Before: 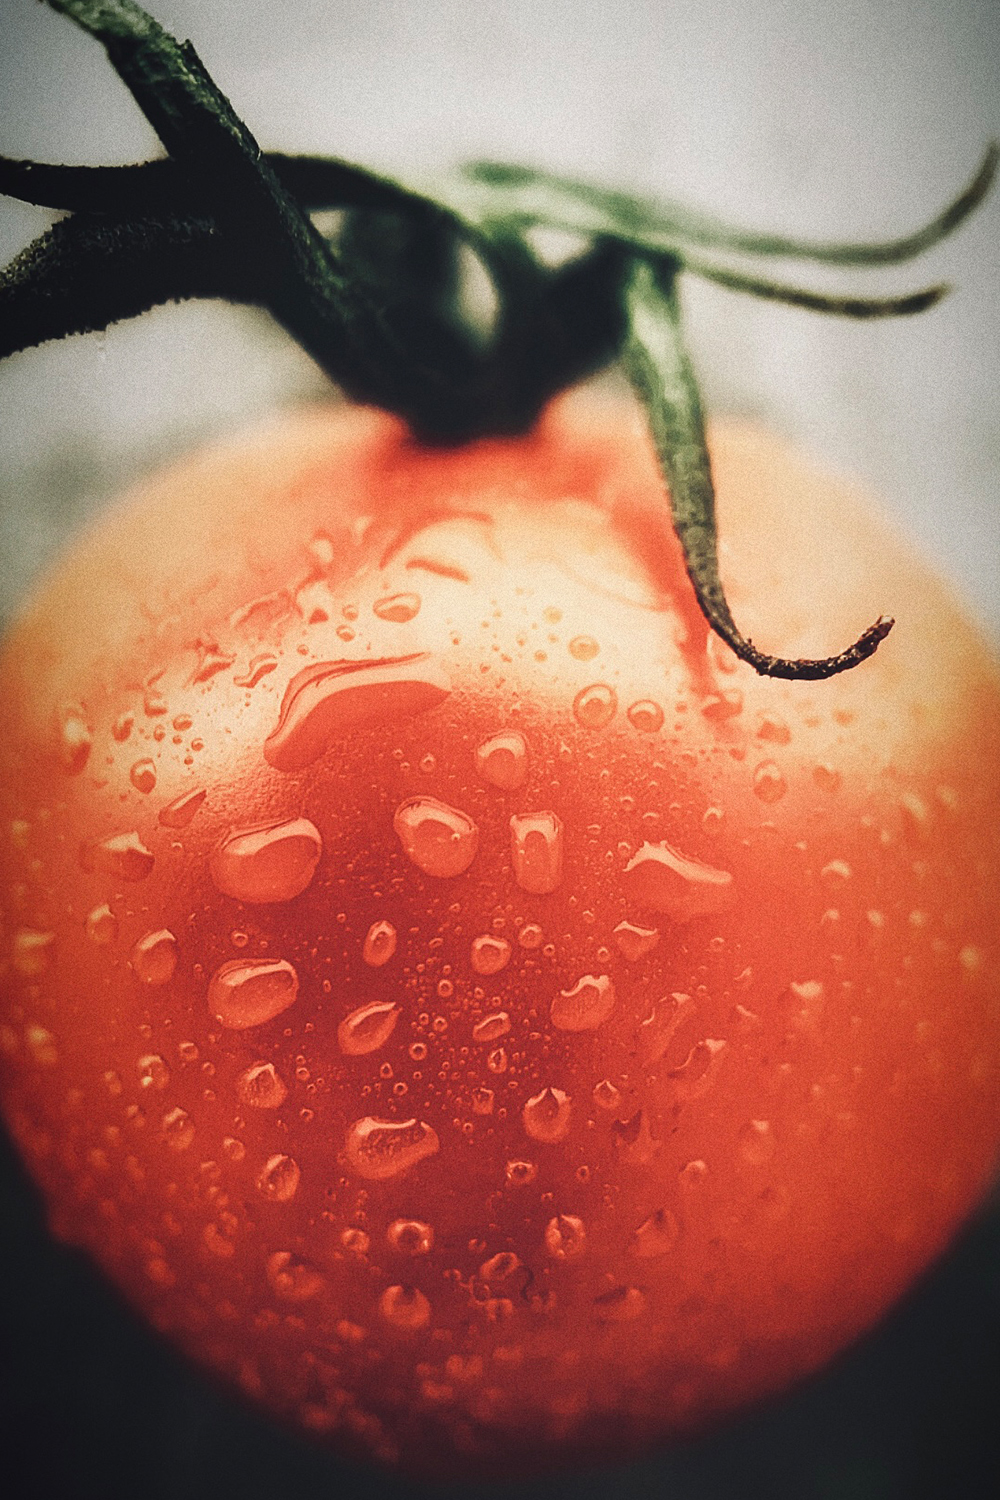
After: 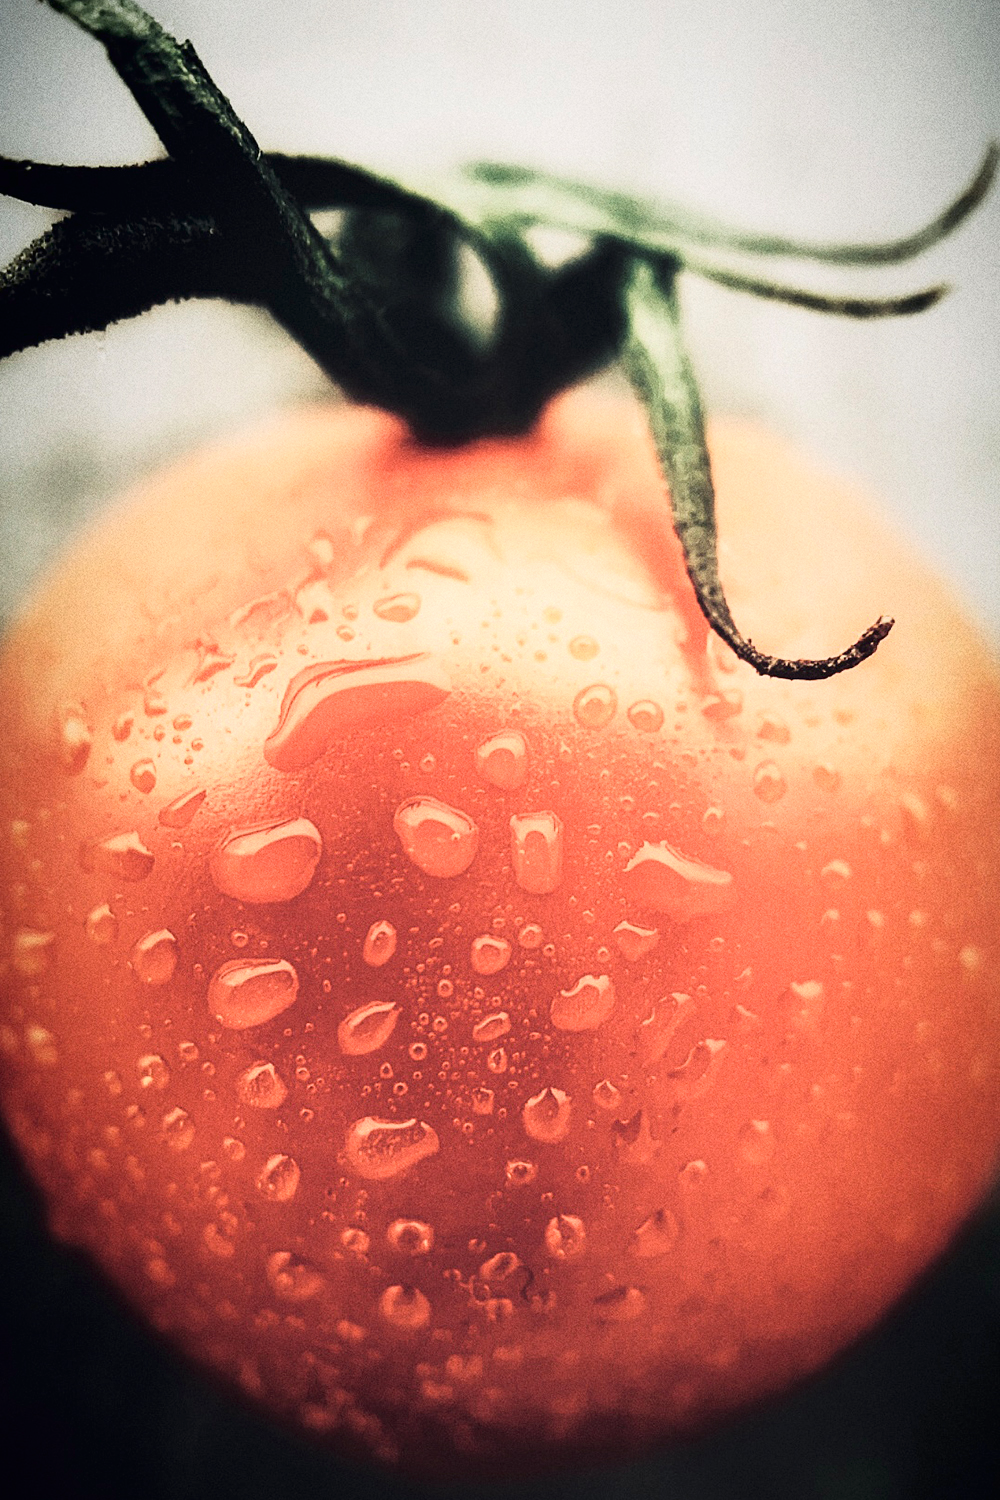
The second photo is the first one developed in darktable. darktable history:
tone curve: curves: ch0 [(0, 0) (0.082, 0.02) (0.129, 0.078) (0.275, 0.301) (0.67, 0.809) (1, 1)], color space Lab, independent channels, preserve colors none
